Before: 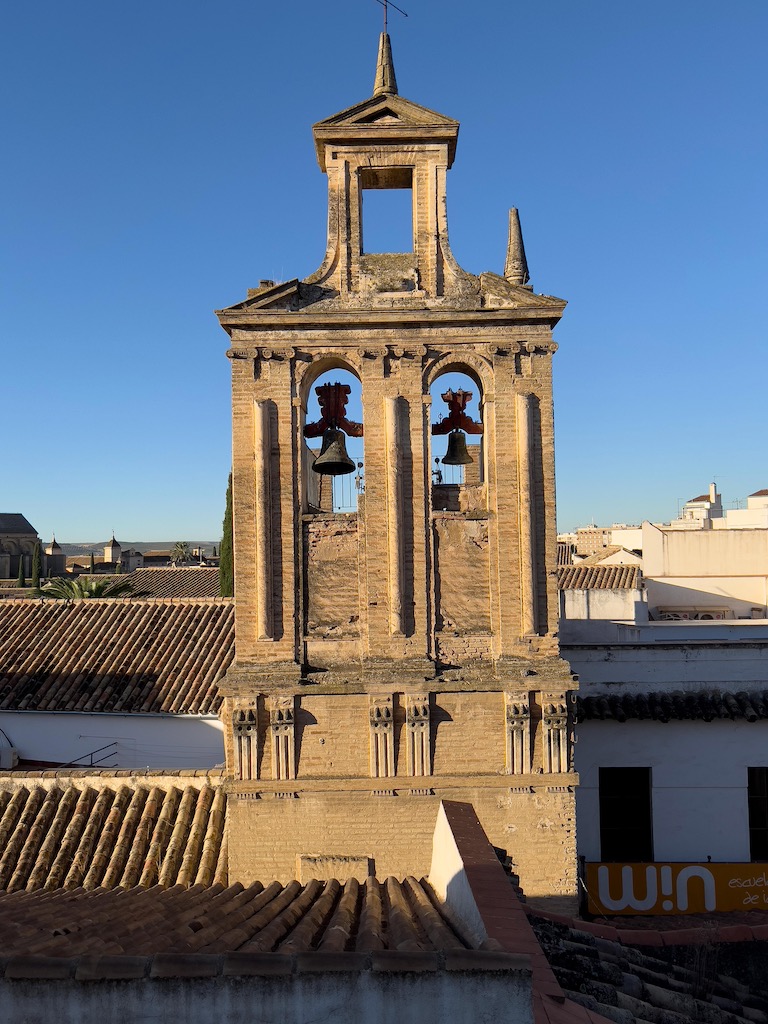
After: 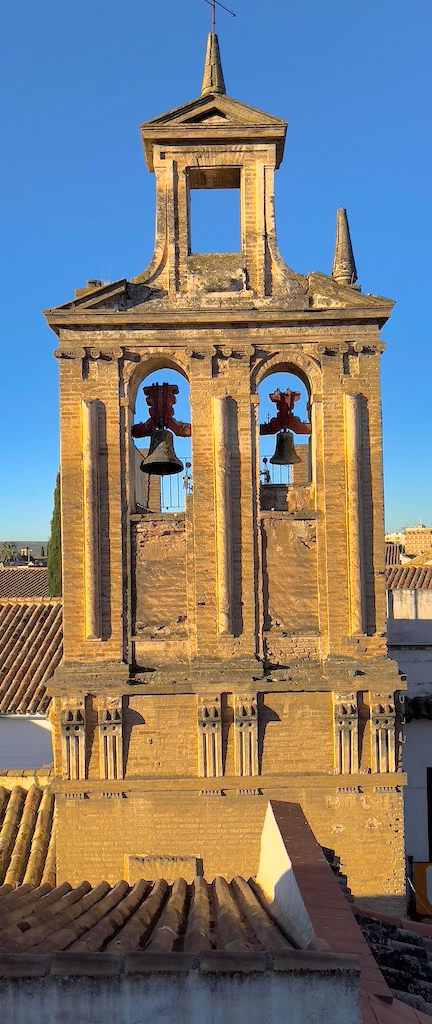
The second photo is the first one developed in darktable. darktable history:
shadows and highlights: shadows 38.43, highlights -74.54
base curve: curves: ch0 [(0, 0) (0.557, 0.834) (1, 1)]
crop and rotate: left 22.516%, right 21.234%
